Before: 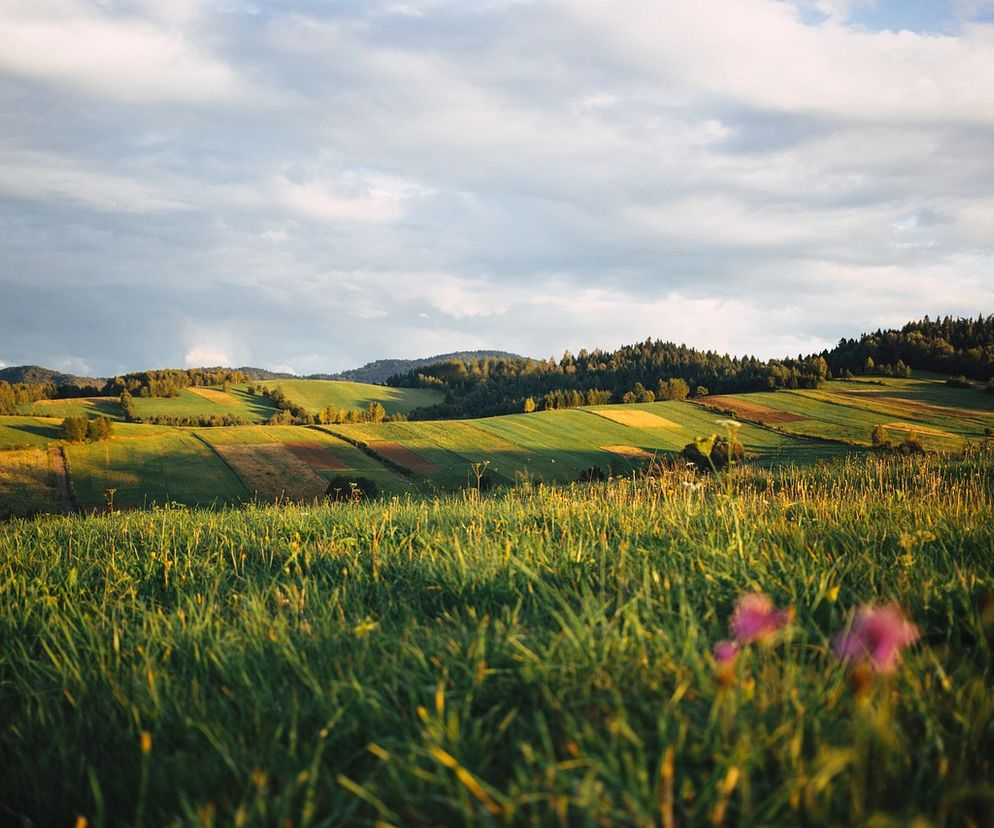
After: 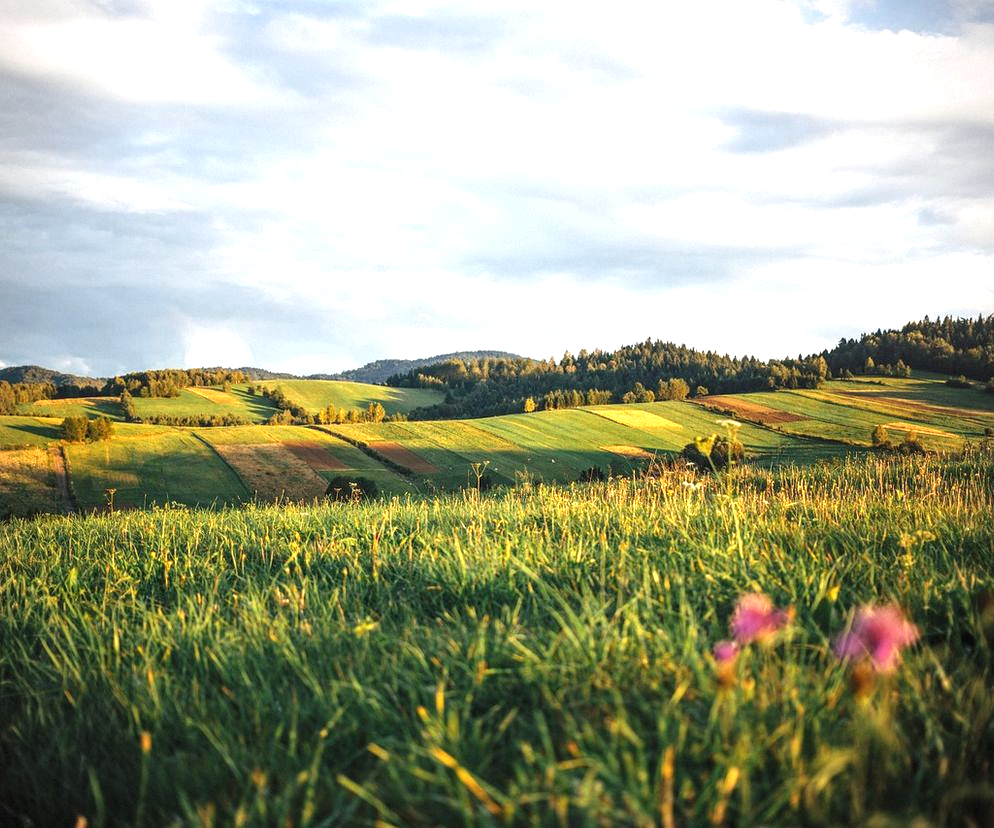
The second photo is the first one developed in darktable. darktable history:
vignetting: fall-off start 92.34%
exposure: black level correction 0, exposure 0.696 EV, compensate exposure bias true, compensate highlight preservation false
local contrast: on, module defaults
